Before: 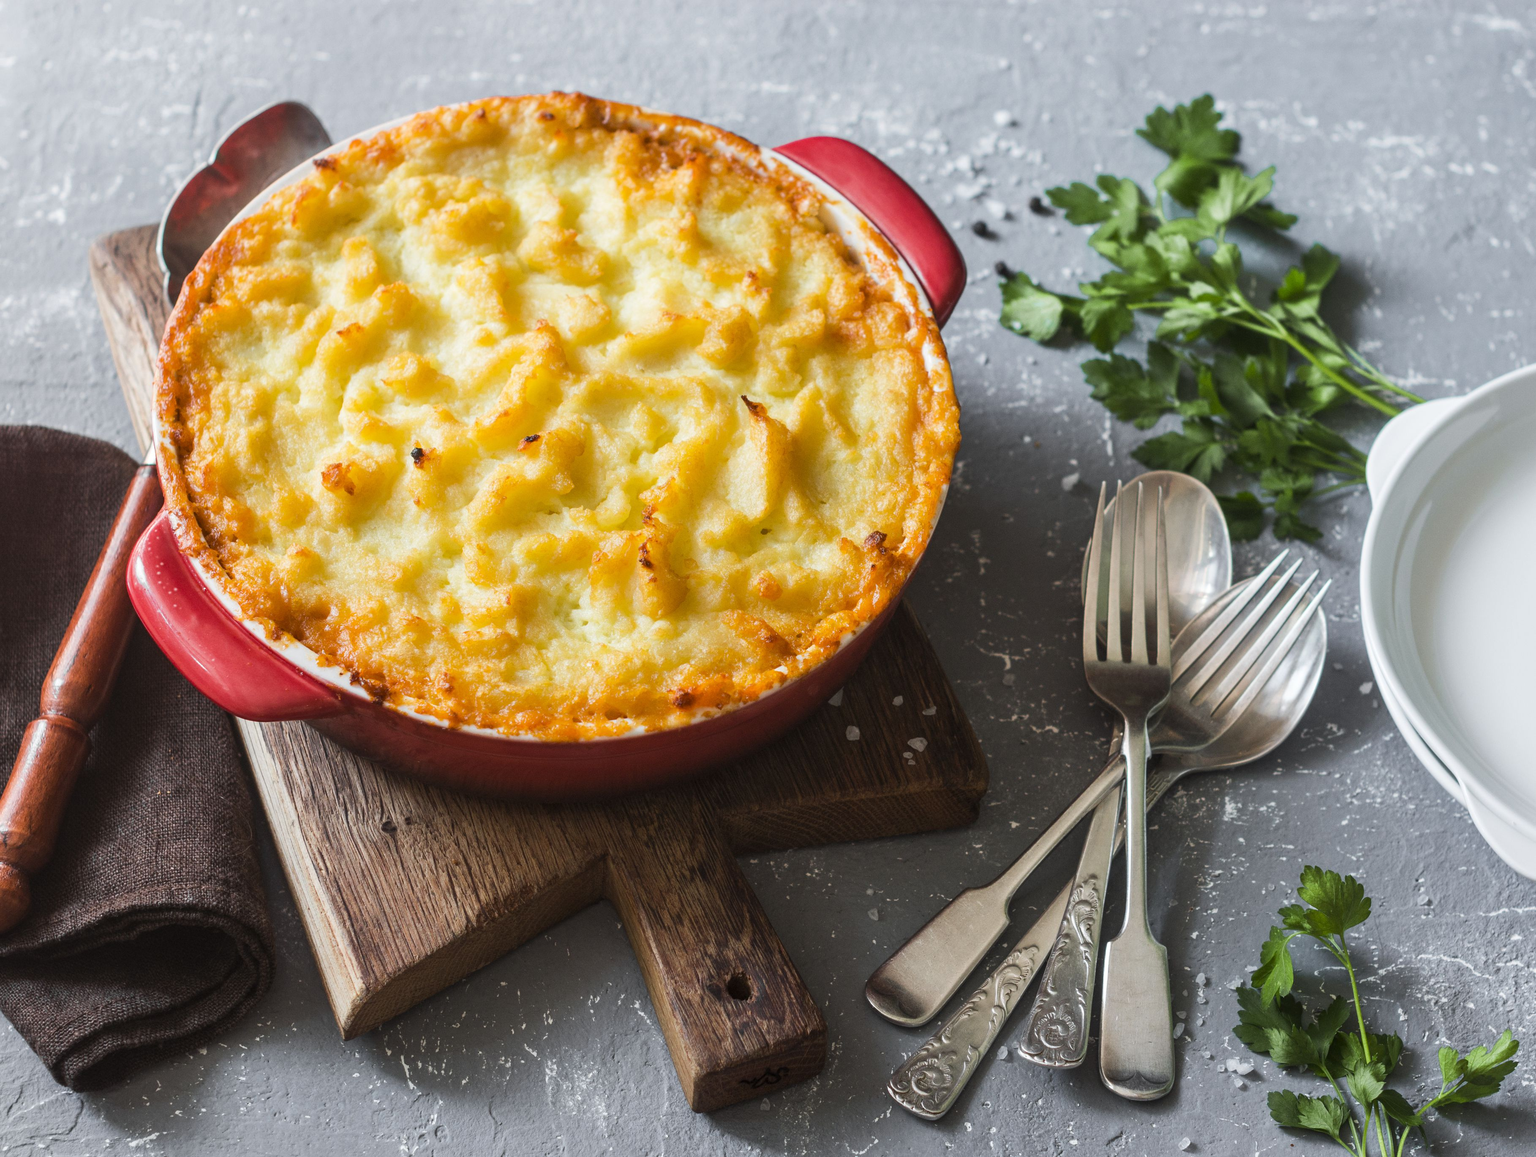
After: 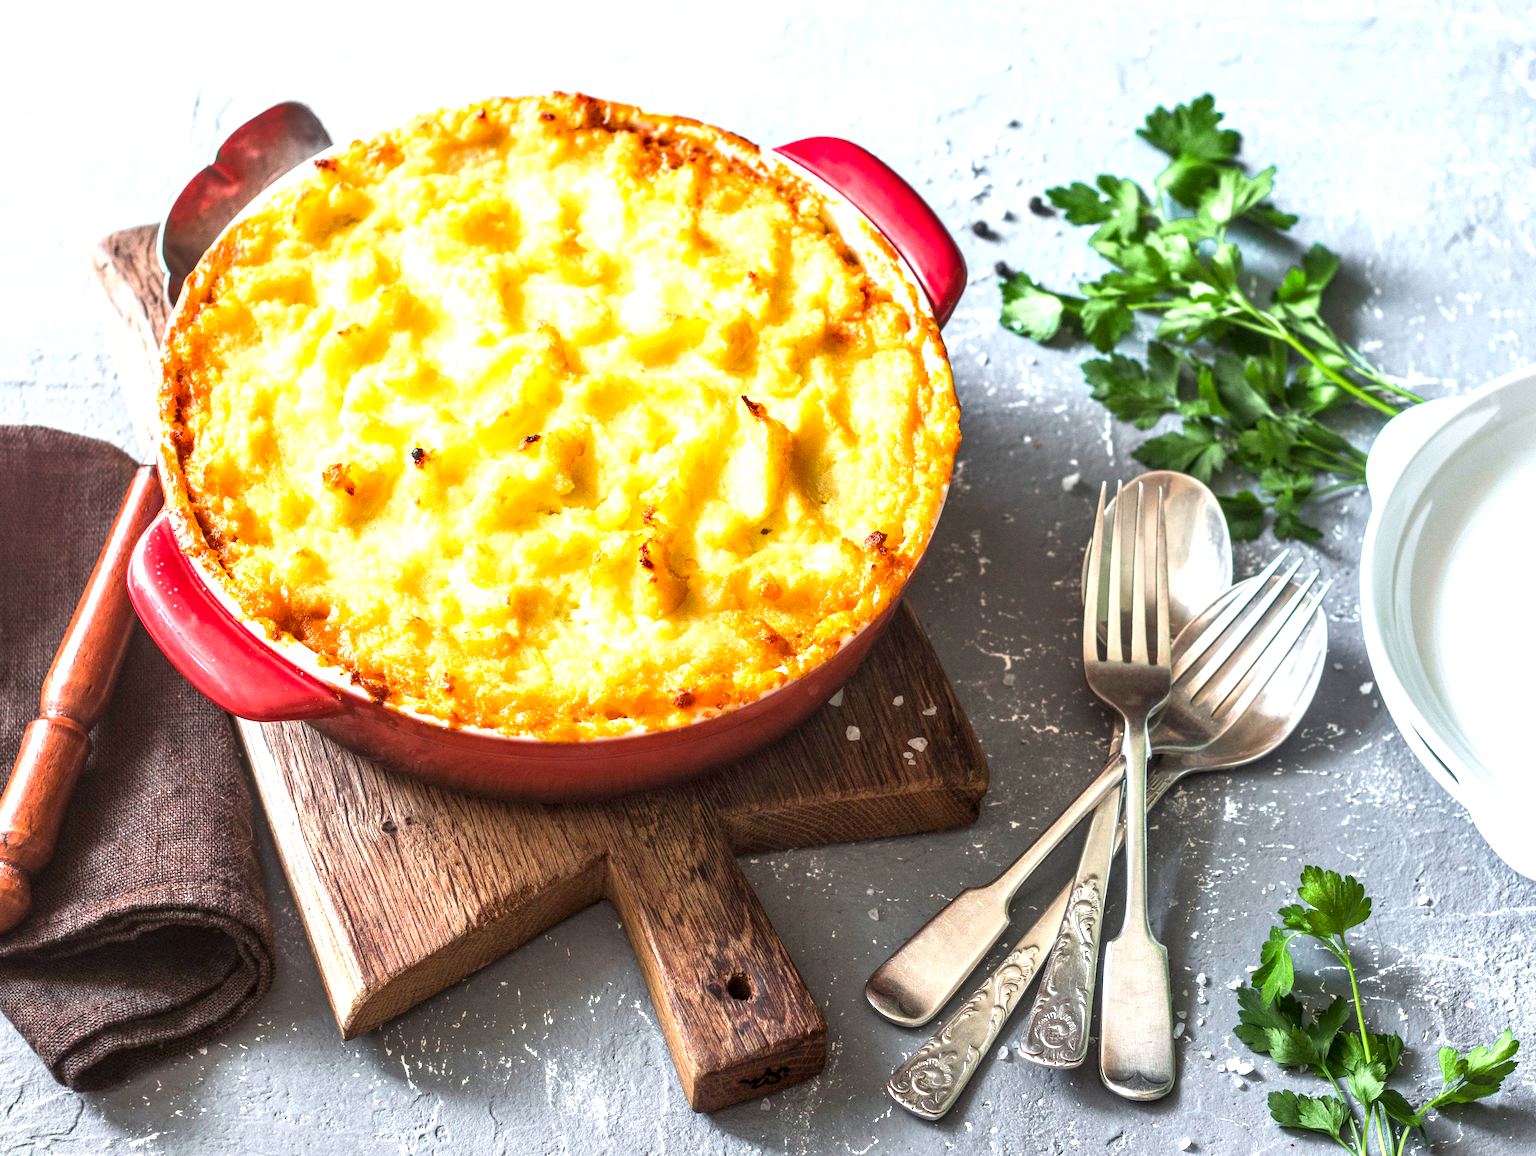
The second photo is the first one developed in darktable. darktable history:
shadows and highlights: shadows 32, highlights -32, soften with gaussian
local contrast: on, module defaults
exposure: black level correction 0.001, exposure 1.129 EV, compensate exposure bias true, compensate highlight preservation false
